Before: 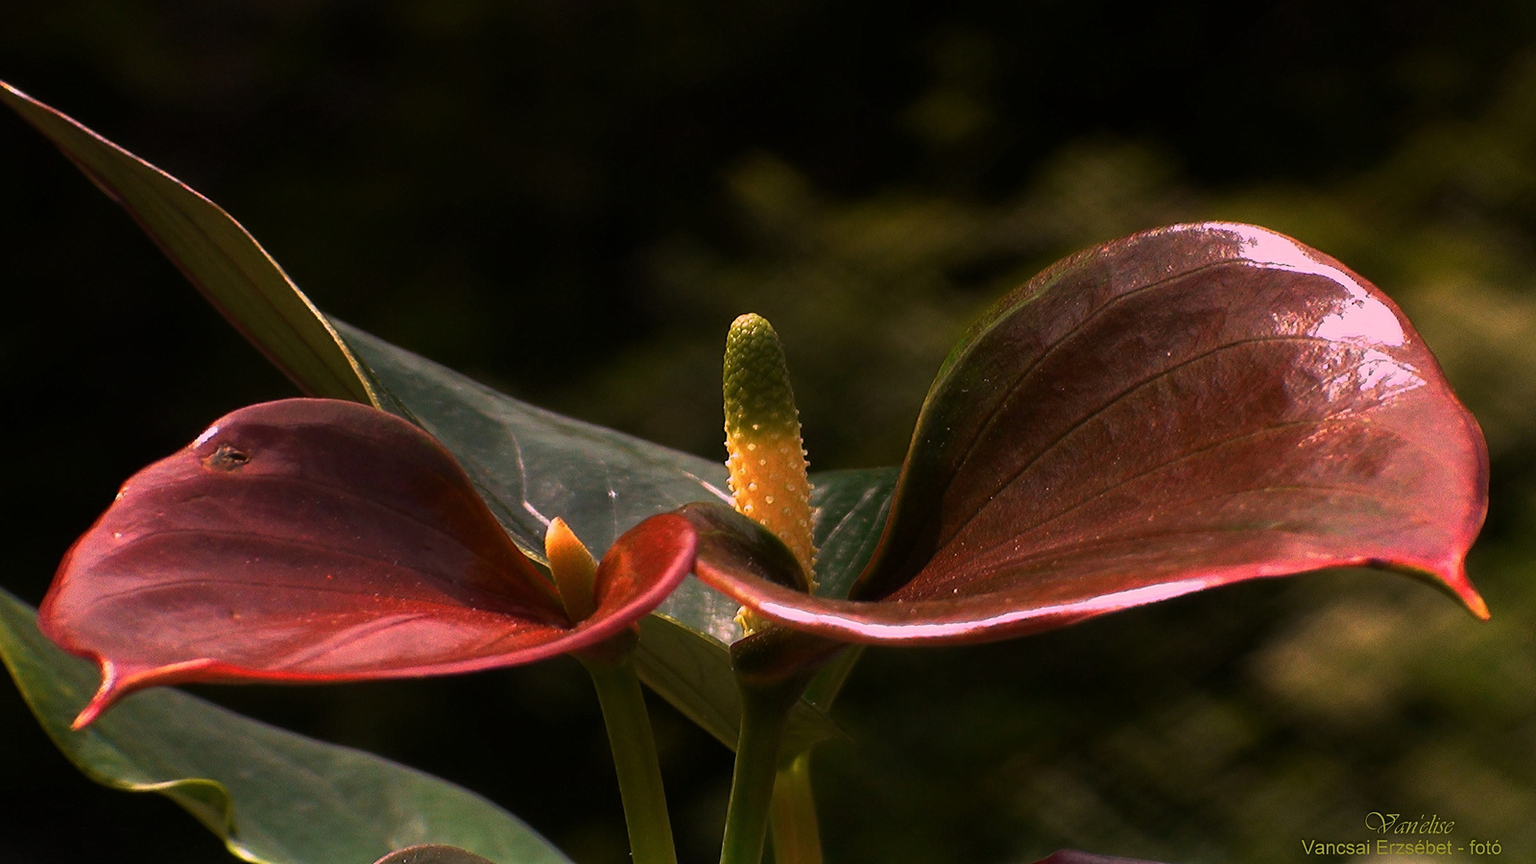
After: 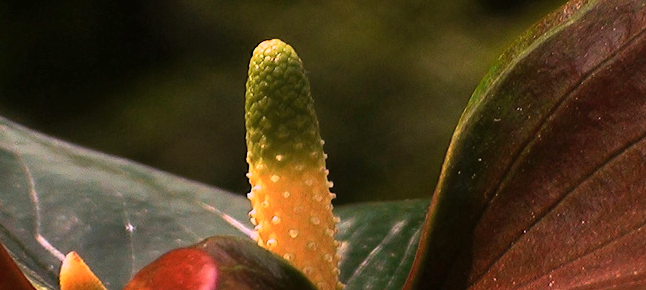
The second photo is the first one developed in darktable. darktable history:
crop: left 31.768%, top 31.998%, right 27.827%, bottom 35.744%
shadows and highlights: soften with gaussian
